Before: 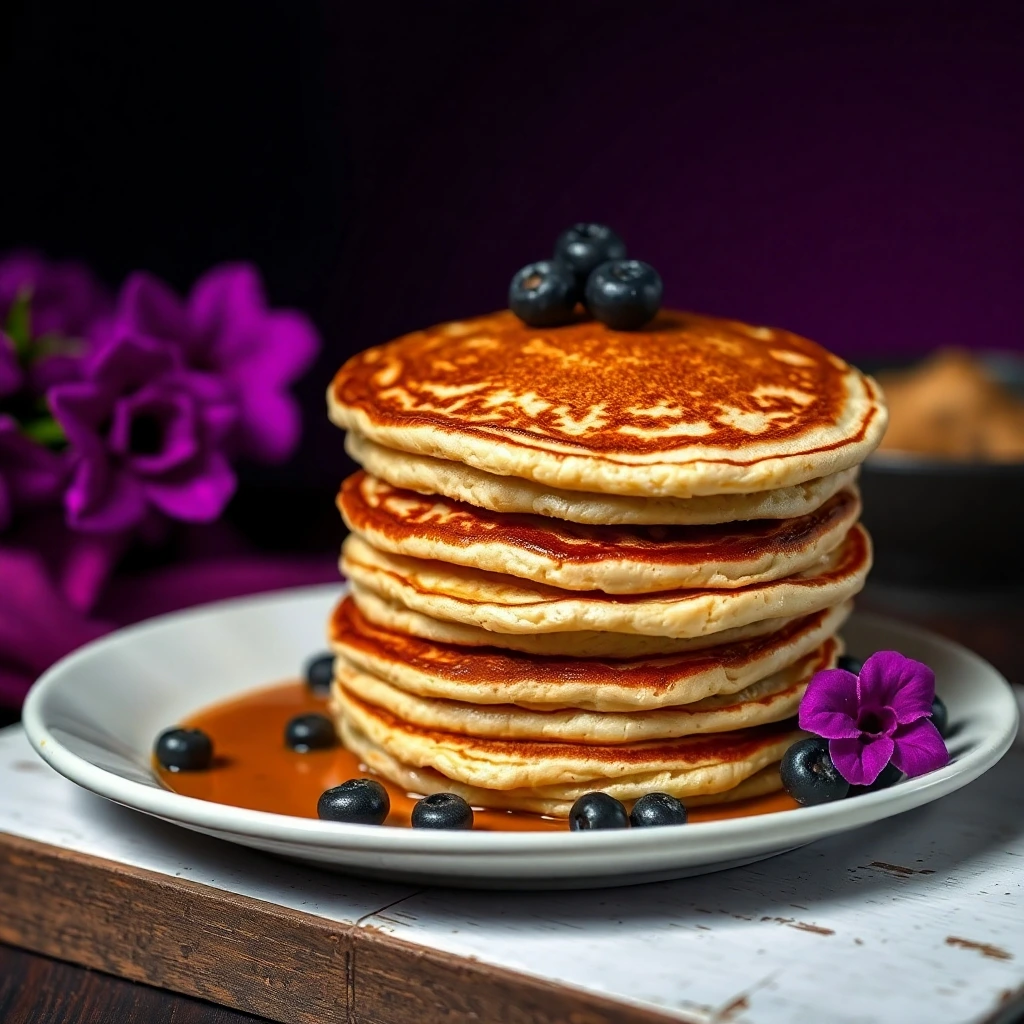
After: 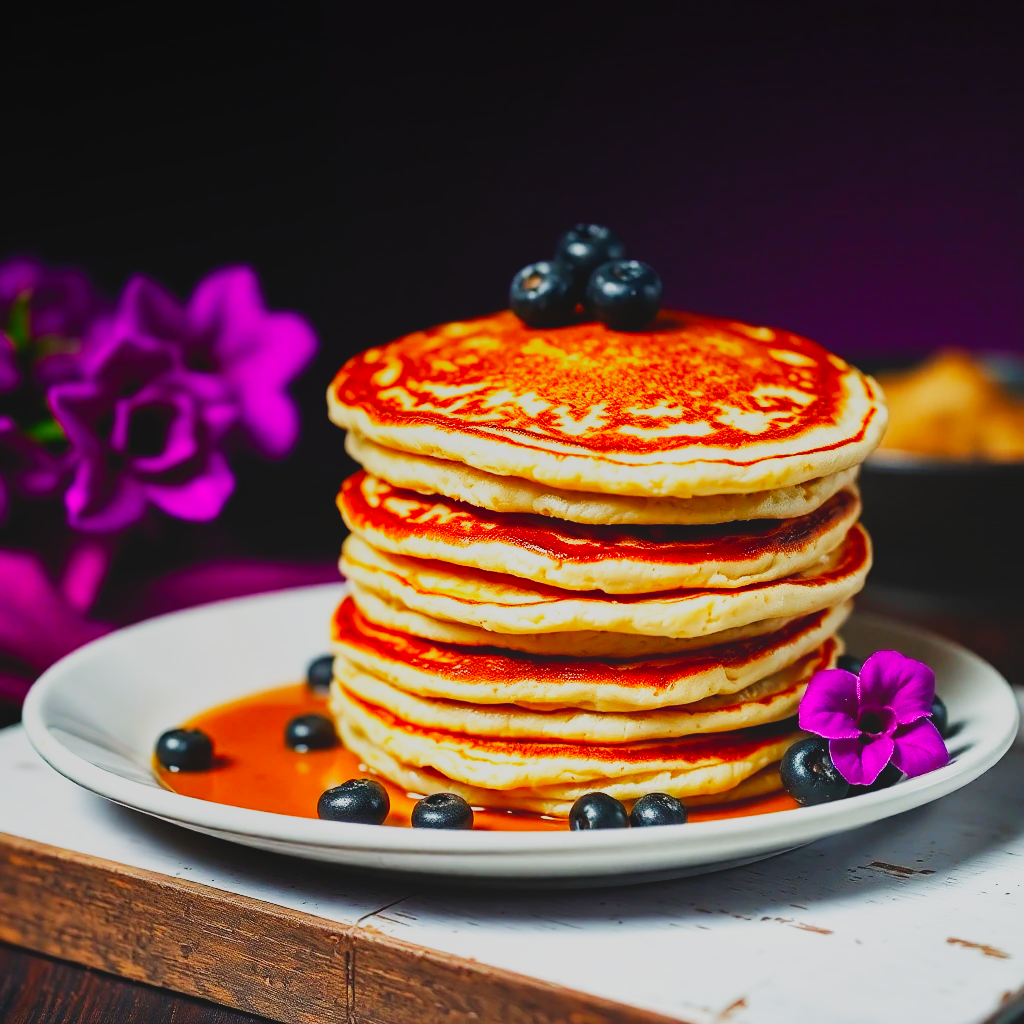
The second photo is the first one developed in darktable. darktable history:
local contrast: detail 71%
base curve: curves: ch0 [(0, 0) (0.007, 0.004) (0.027, 0.03) (0.046, 0.07) (0.207, 0.54) (0.442, 0.872) (0.673, 0.972) (1, 1)], preserve colors none
